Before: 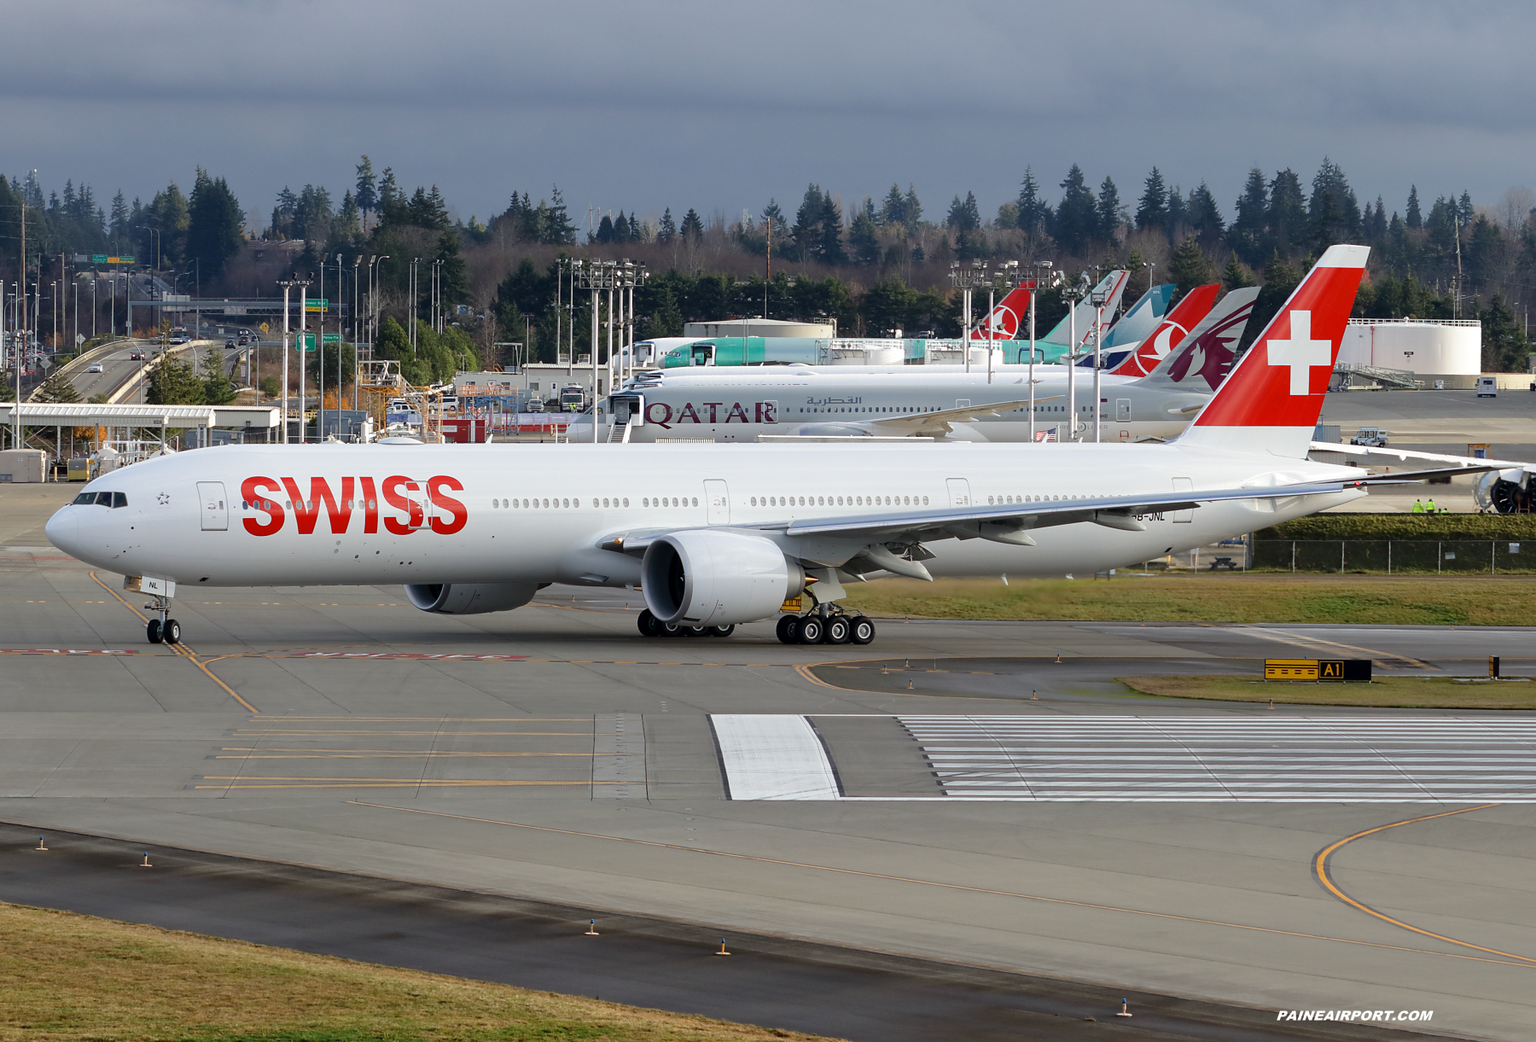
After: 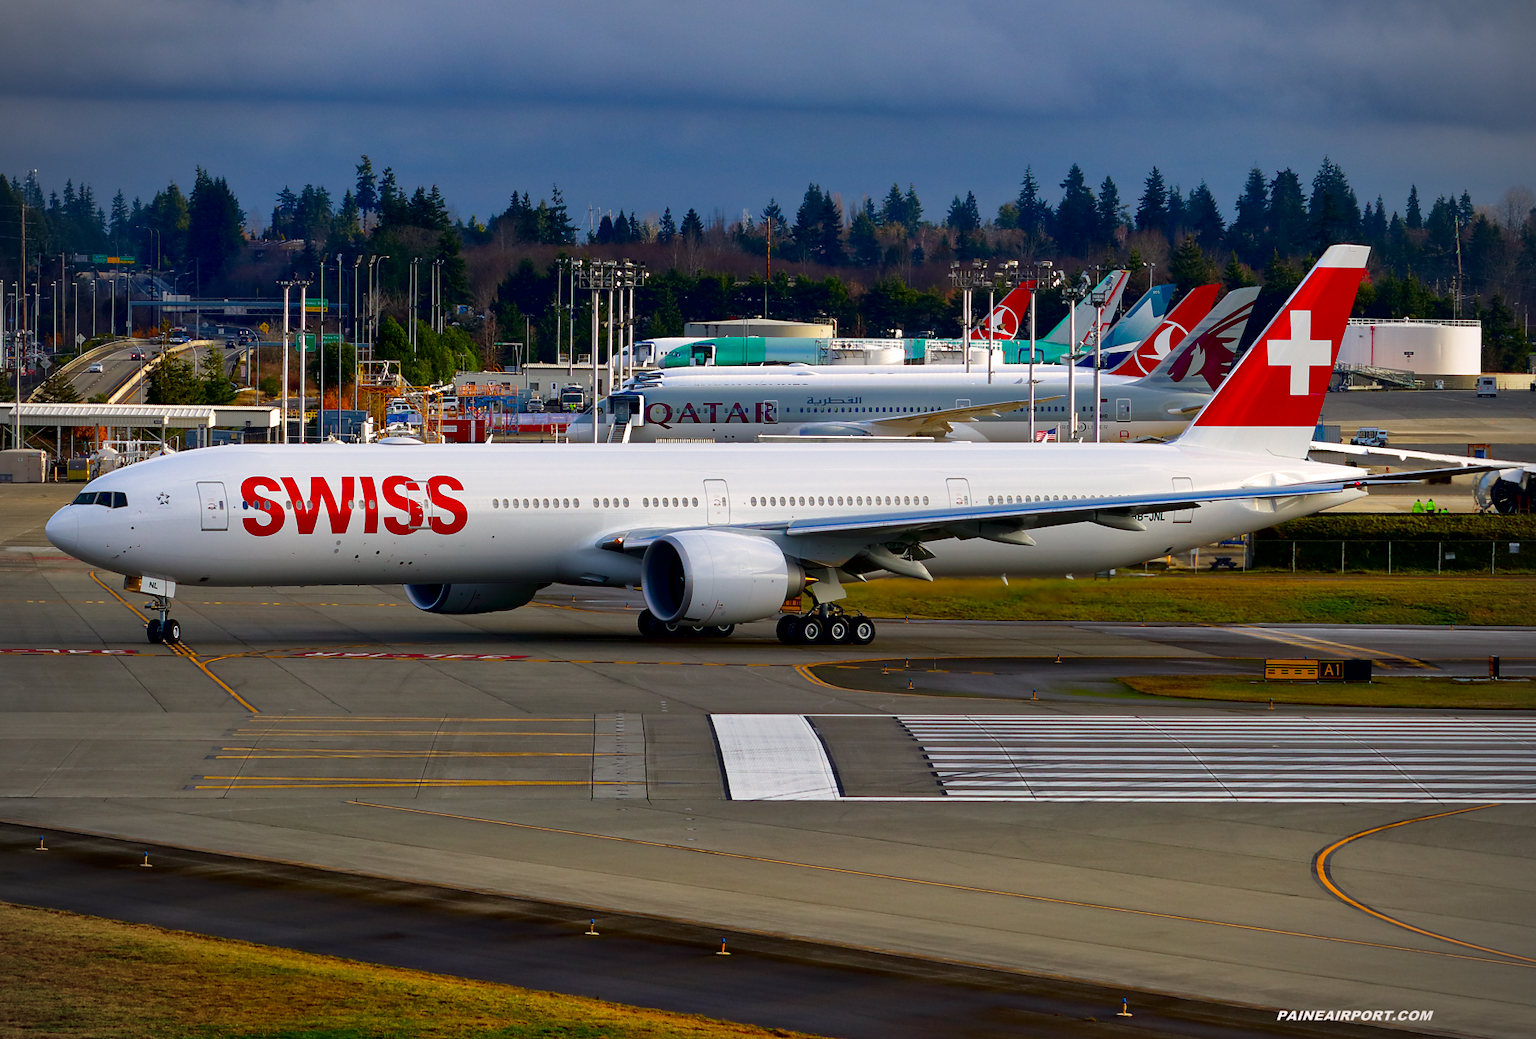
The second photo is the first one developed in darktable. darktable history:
color balance rgb: perceptual saturation grading › global saturation 37.126%, global vibrance 20%
crop: top 0.079%, bottom 0.105%
contrast brightness saturation: brightness -0.252, saturation 0.197
local contrast: mode bilateral grid, contrast 20, coarseness 50, detail 150%, midtone range 0.2
vignetting: fall-off start 79.73%, unbound false
color correction: highlights a* 3.22, highlights b* 2.19, saturation 1.24
